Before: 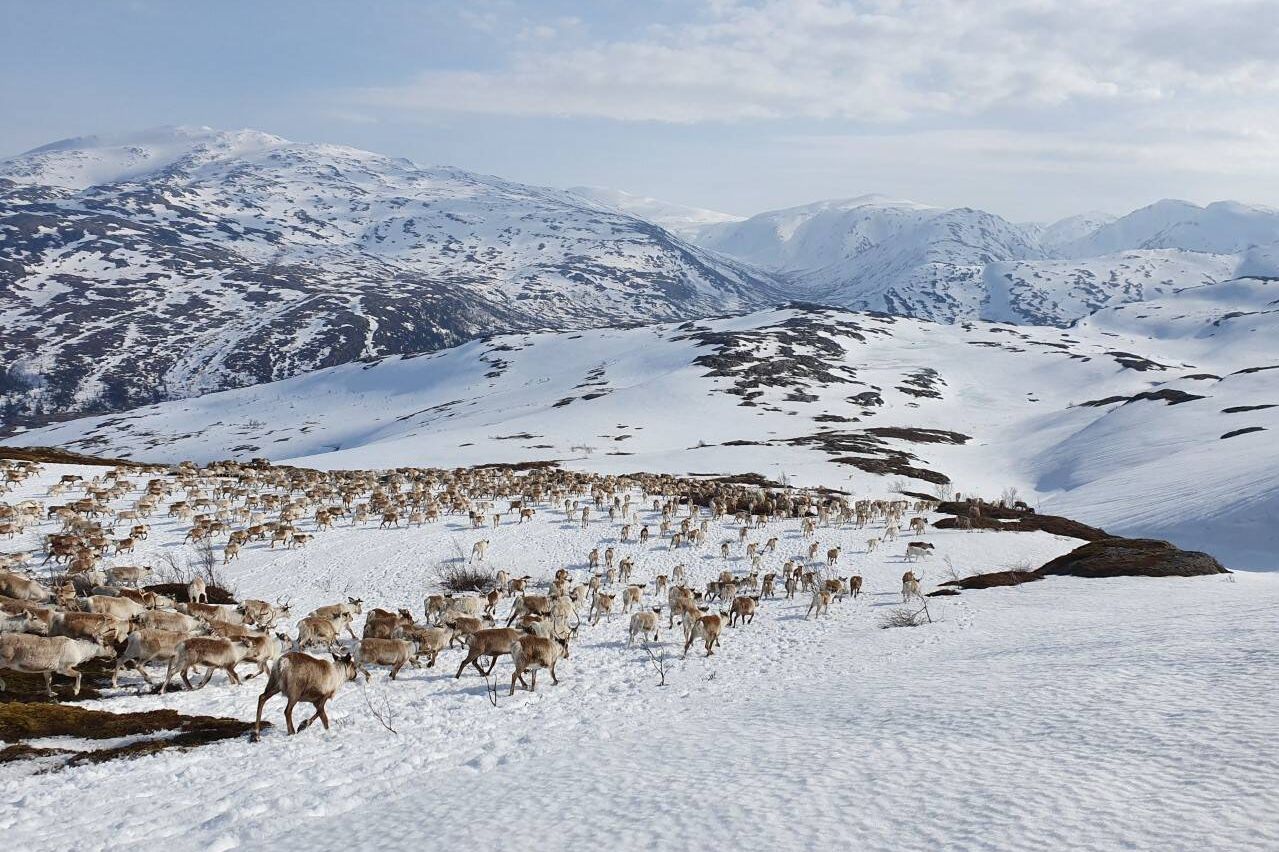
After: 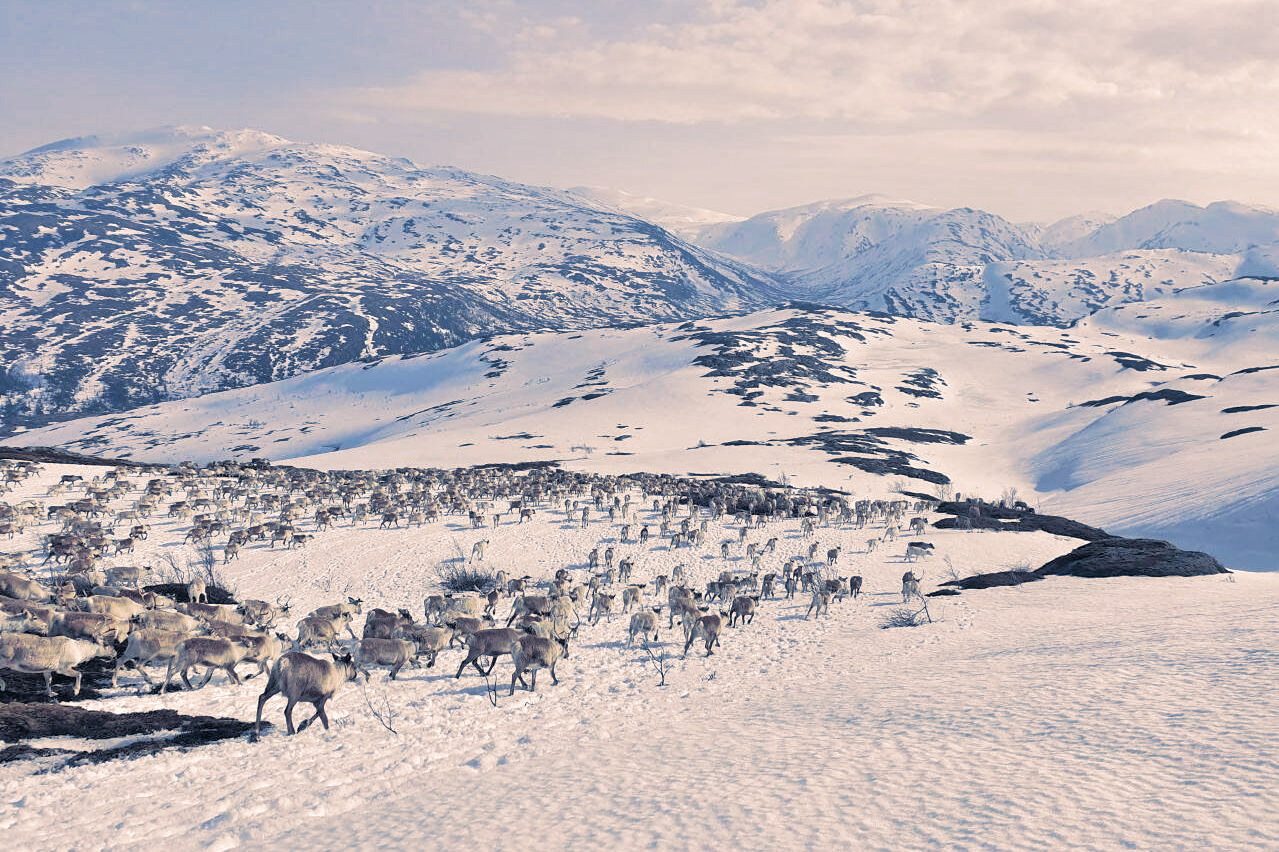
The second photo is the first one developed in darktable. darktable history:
split-toning: shadows › hue 226.8°, shadows › saturation 0.56, highlights › hue 28.8°, balance -40, compress 0%
tone equalizer: -7 EV 0.15 EV, -6 EV 0.6 EV, -5 EV 1.15 EV, -4 EV 1.33 EV, -3 EV 1.15 EV, -2 EV 0.6 EV, -1 EV 0.15 EV, mask exposure compensation -0.5 EV
